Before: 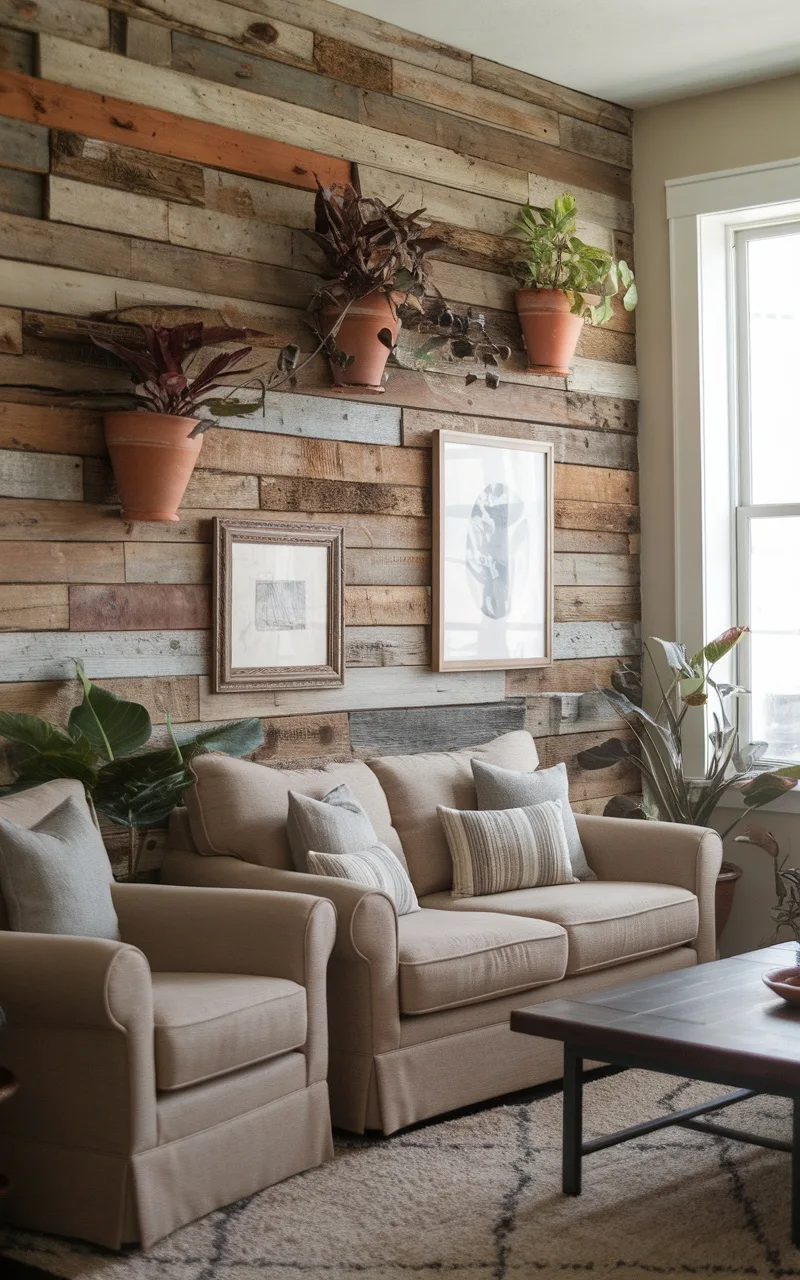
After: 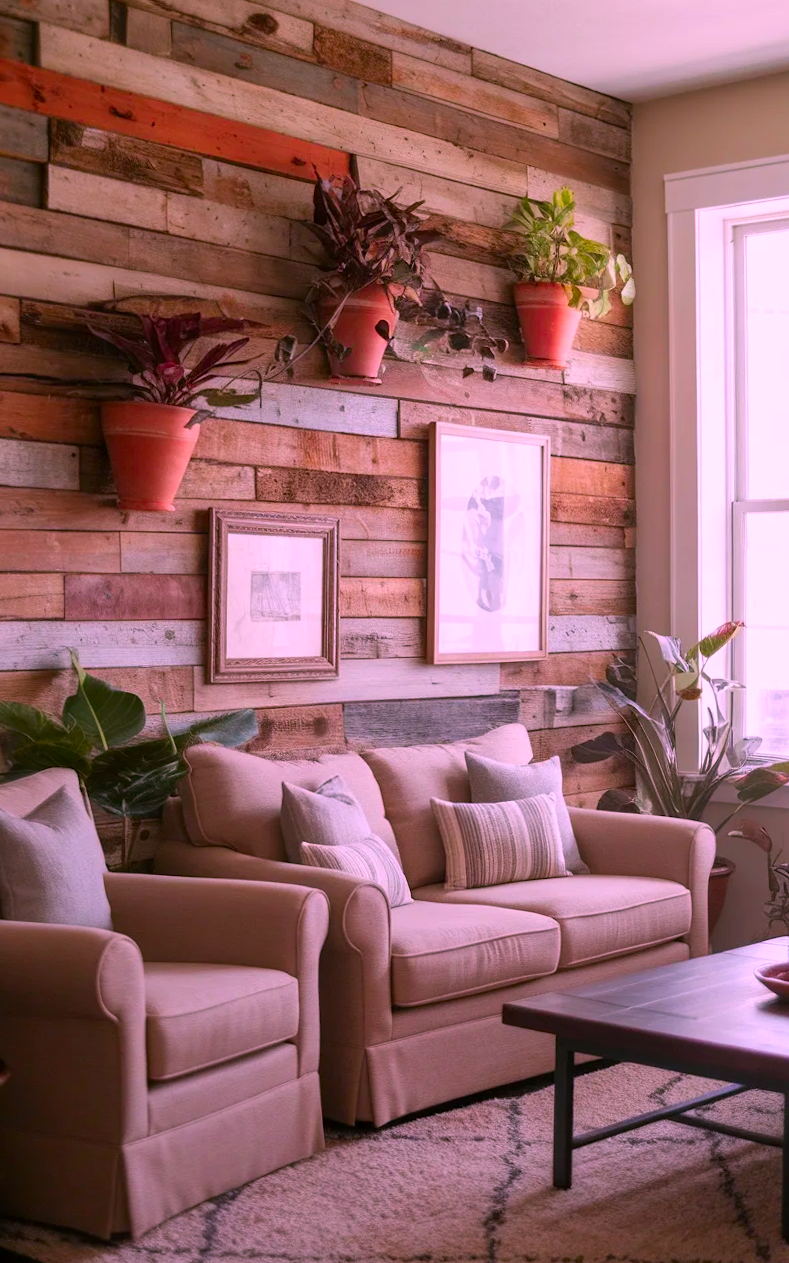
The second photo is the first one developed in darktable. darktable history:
crop and rotate: angle -0.475°
color correction: highlights a* 18.83, highlights b* -11.76, saturation 1.63
exposure: black level correction 0.001, compensate highlight preservation false
